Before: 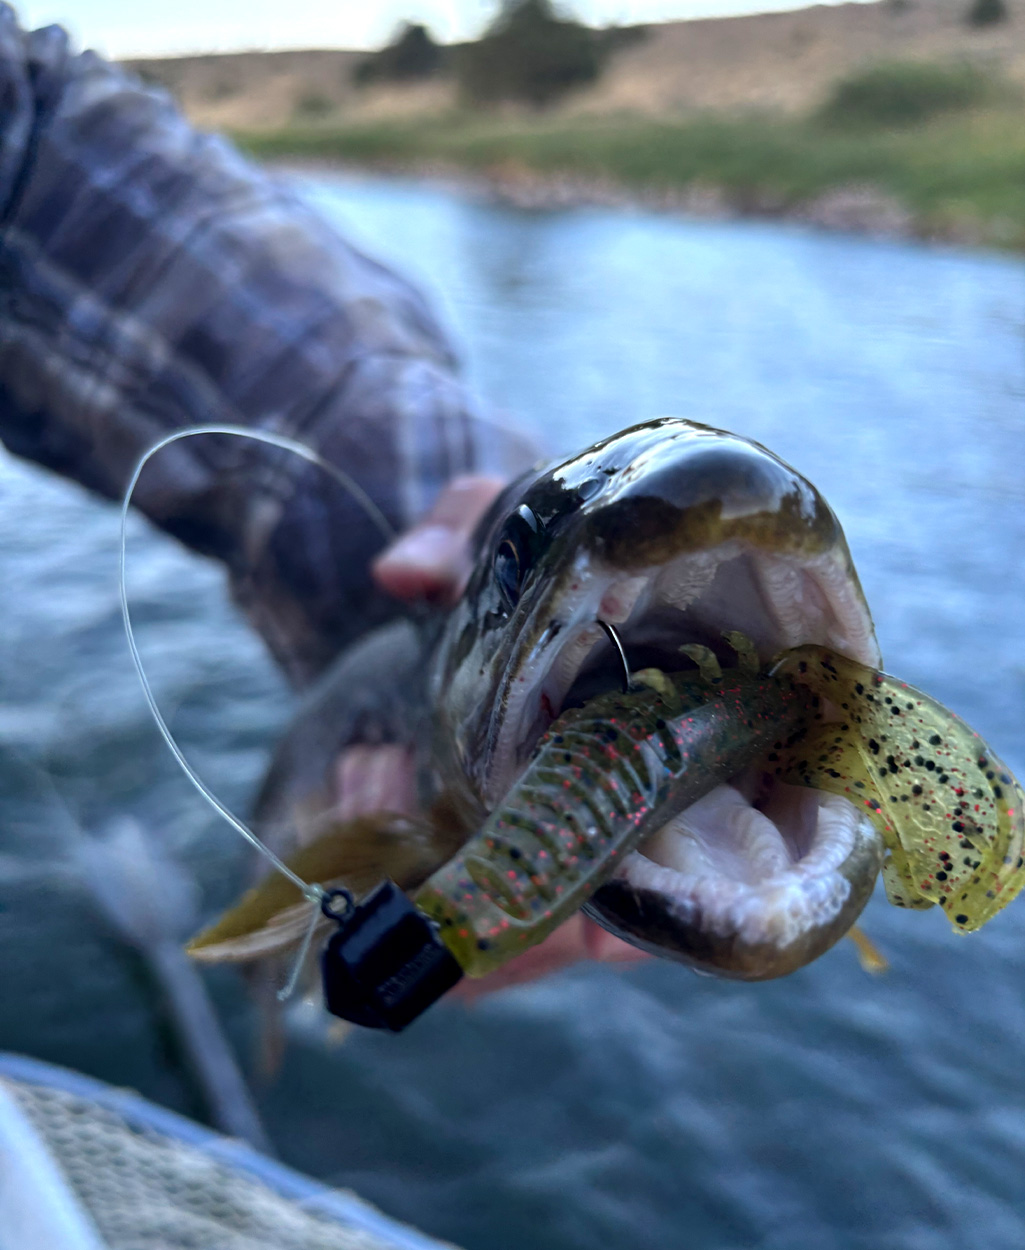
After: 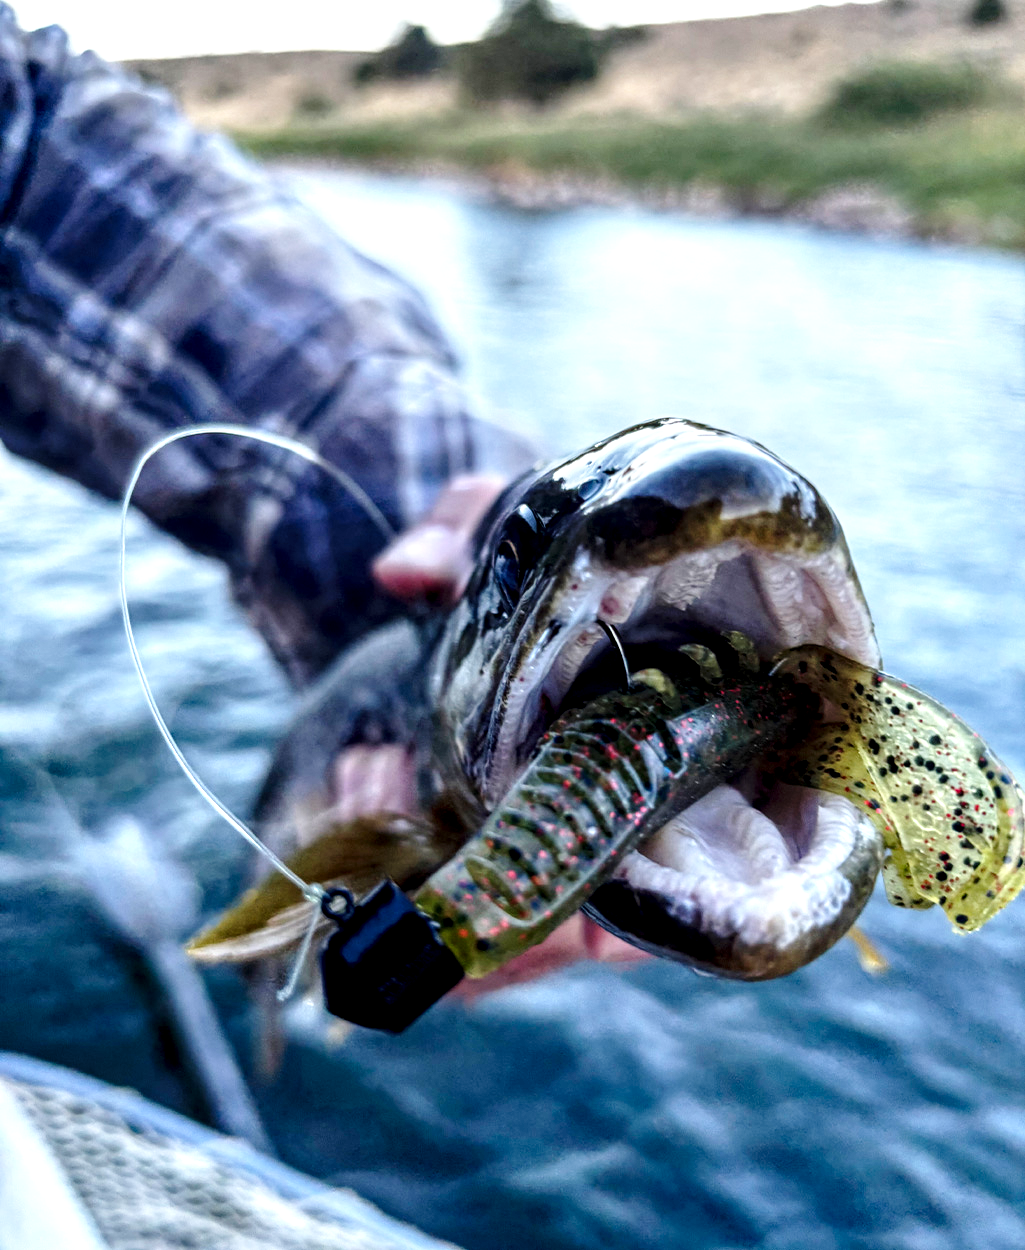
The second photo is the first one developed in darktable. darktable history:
local contrast: highlights 77%, shadows 56%, detail 174%, midtone range 0.423
base curve: curves: ch0 [(0, 0) (0.028, 0.03) (0.121, 0.232) (0.46, 0.748) (0.859, 0.968) (1, 1)], preserve colors none
